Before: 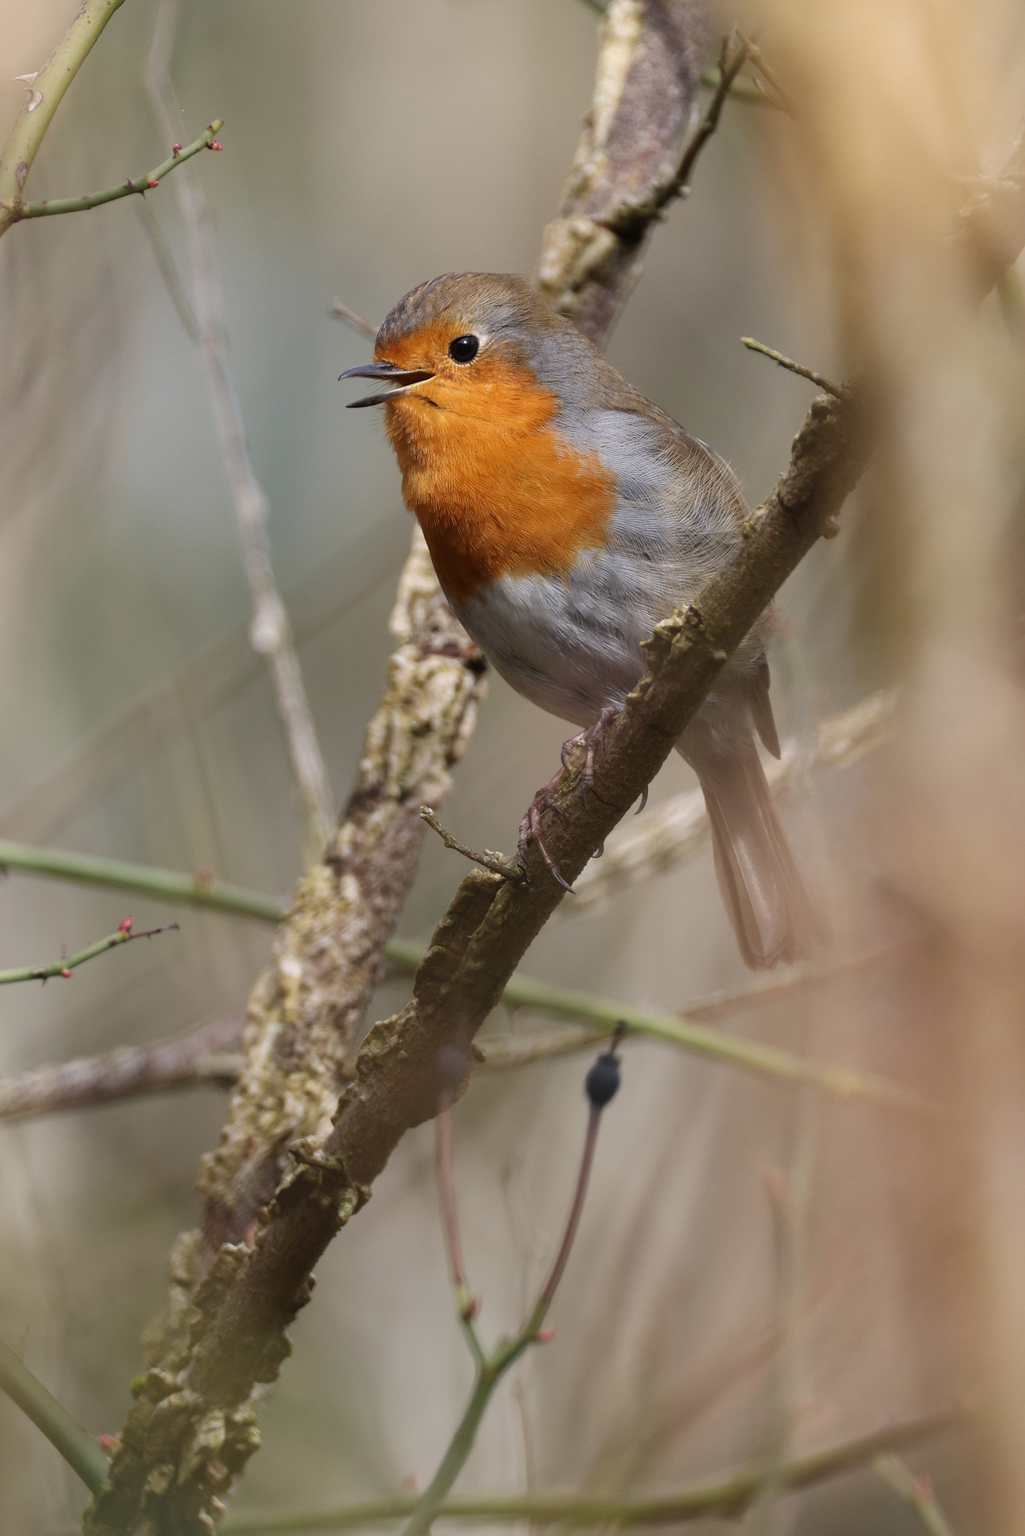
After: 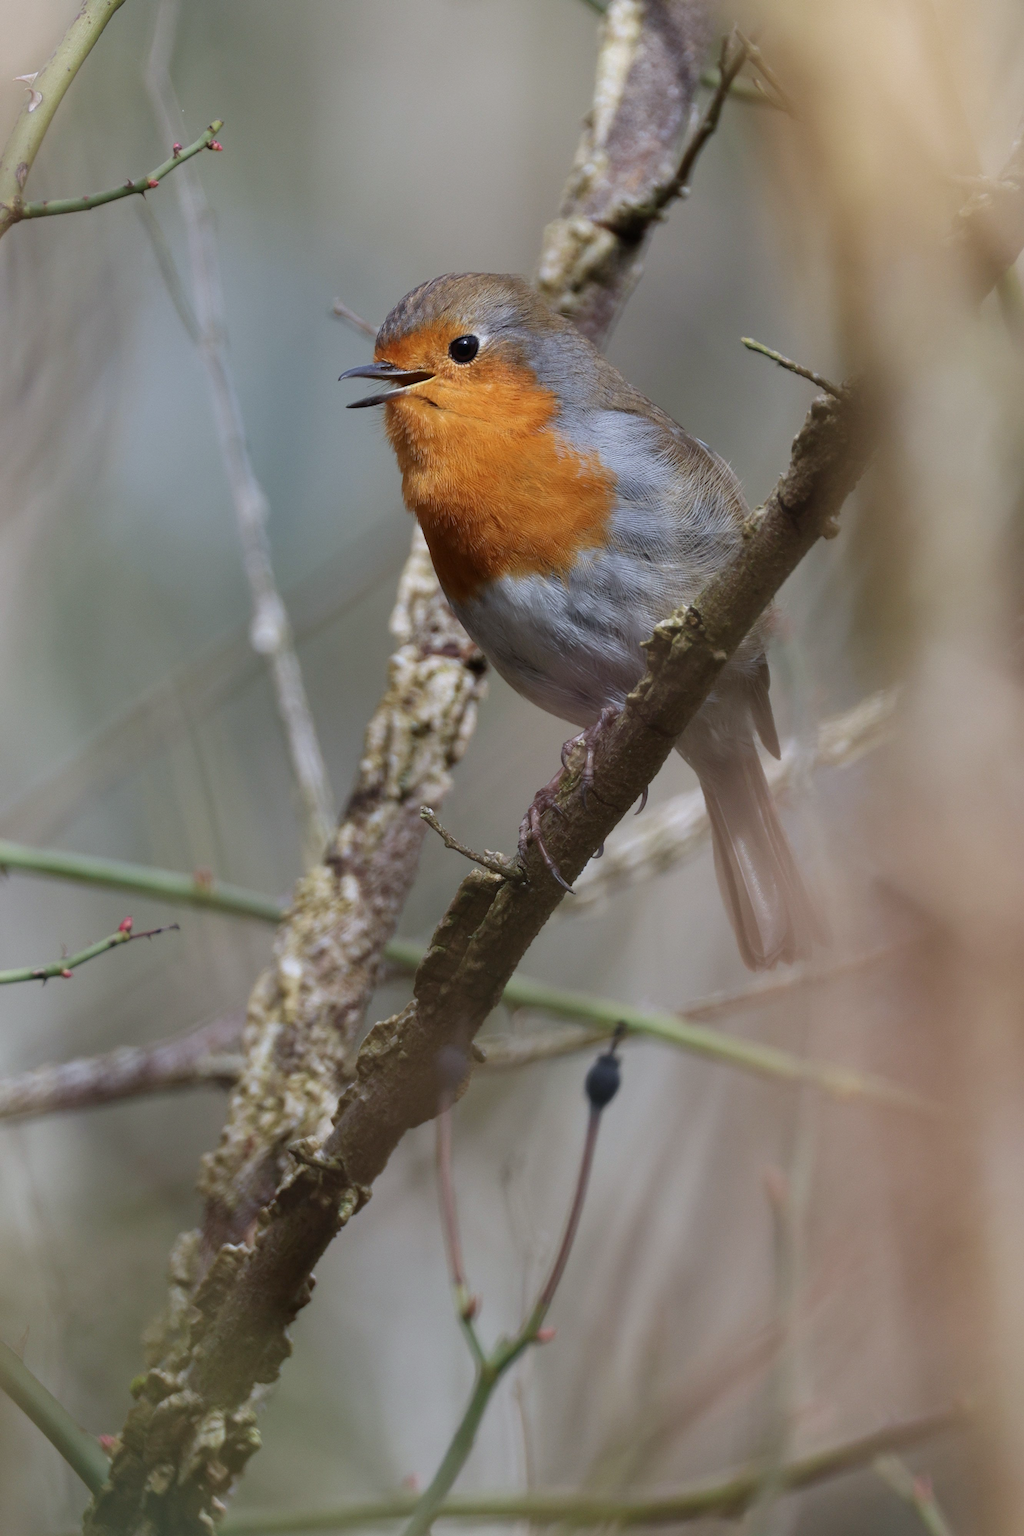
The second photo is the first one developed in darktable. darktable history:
color calibration: x 0.367, y 0.376, temperature 4372.25 K
exposure: black level correction 0.001, exposure -0.125 EV, compensate exposure bias true, compensate highlight preservation false
